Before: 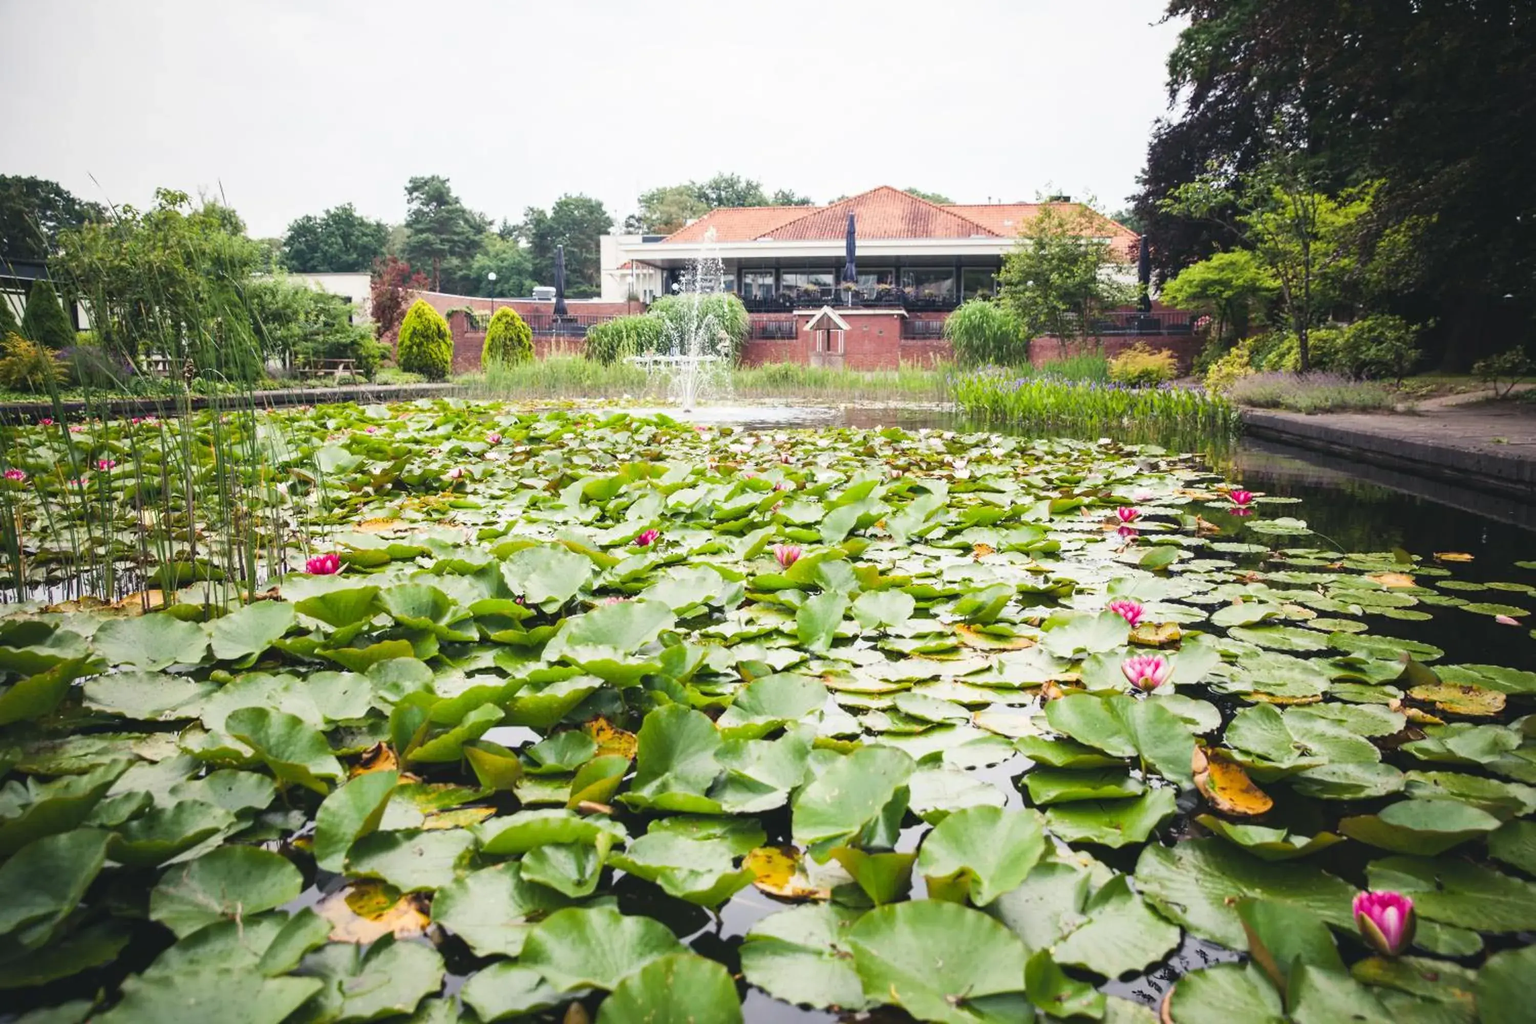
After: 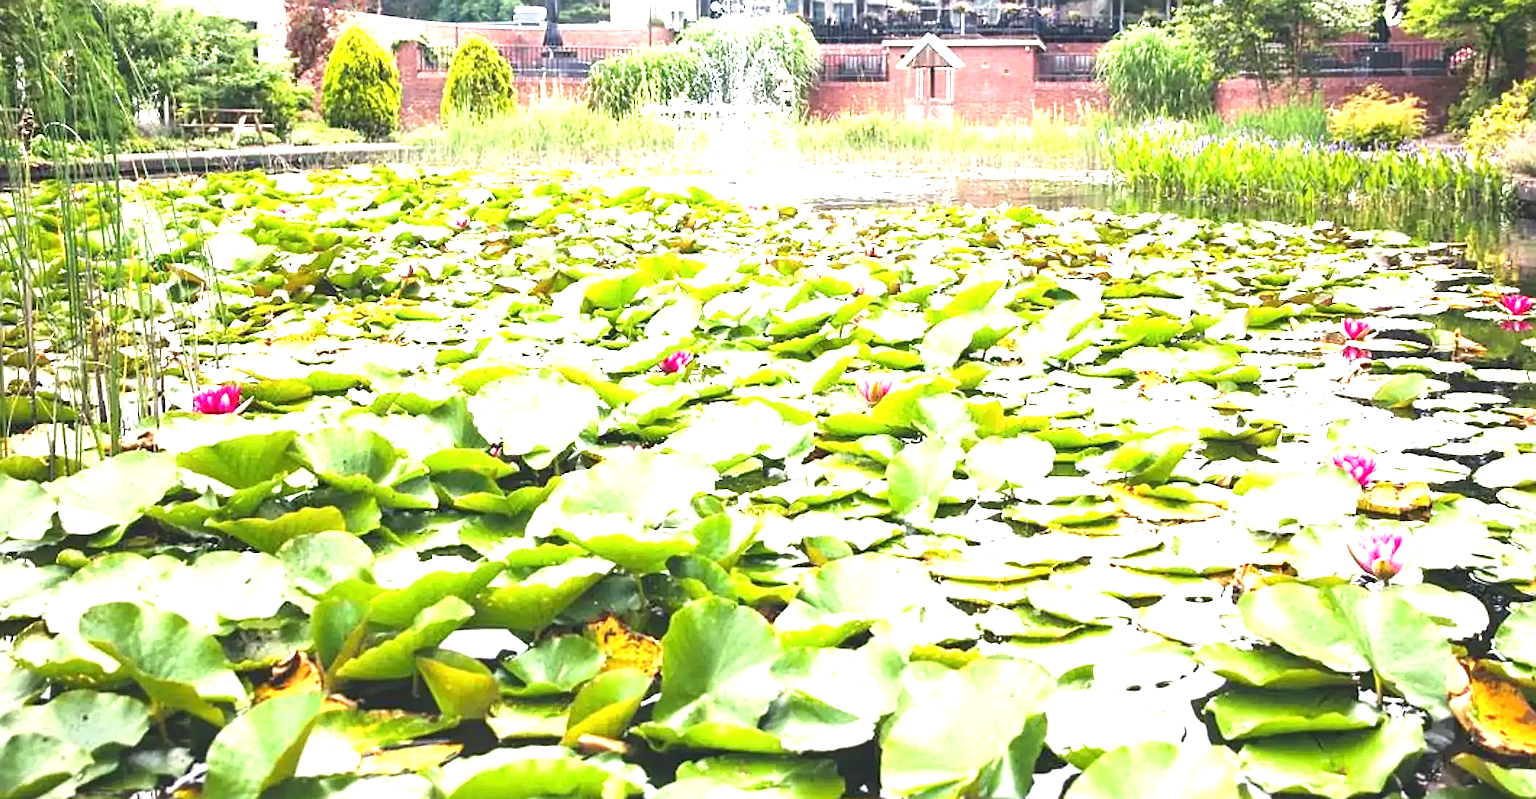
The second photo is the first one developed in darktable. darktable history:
exposure: black level correction 0, exposure 1.388 EV, compensate highlight preservation false
sharpen: on, module defaults
crop: left 11.067%, top 27.558%, right 18.294%, bottom 17.286%
